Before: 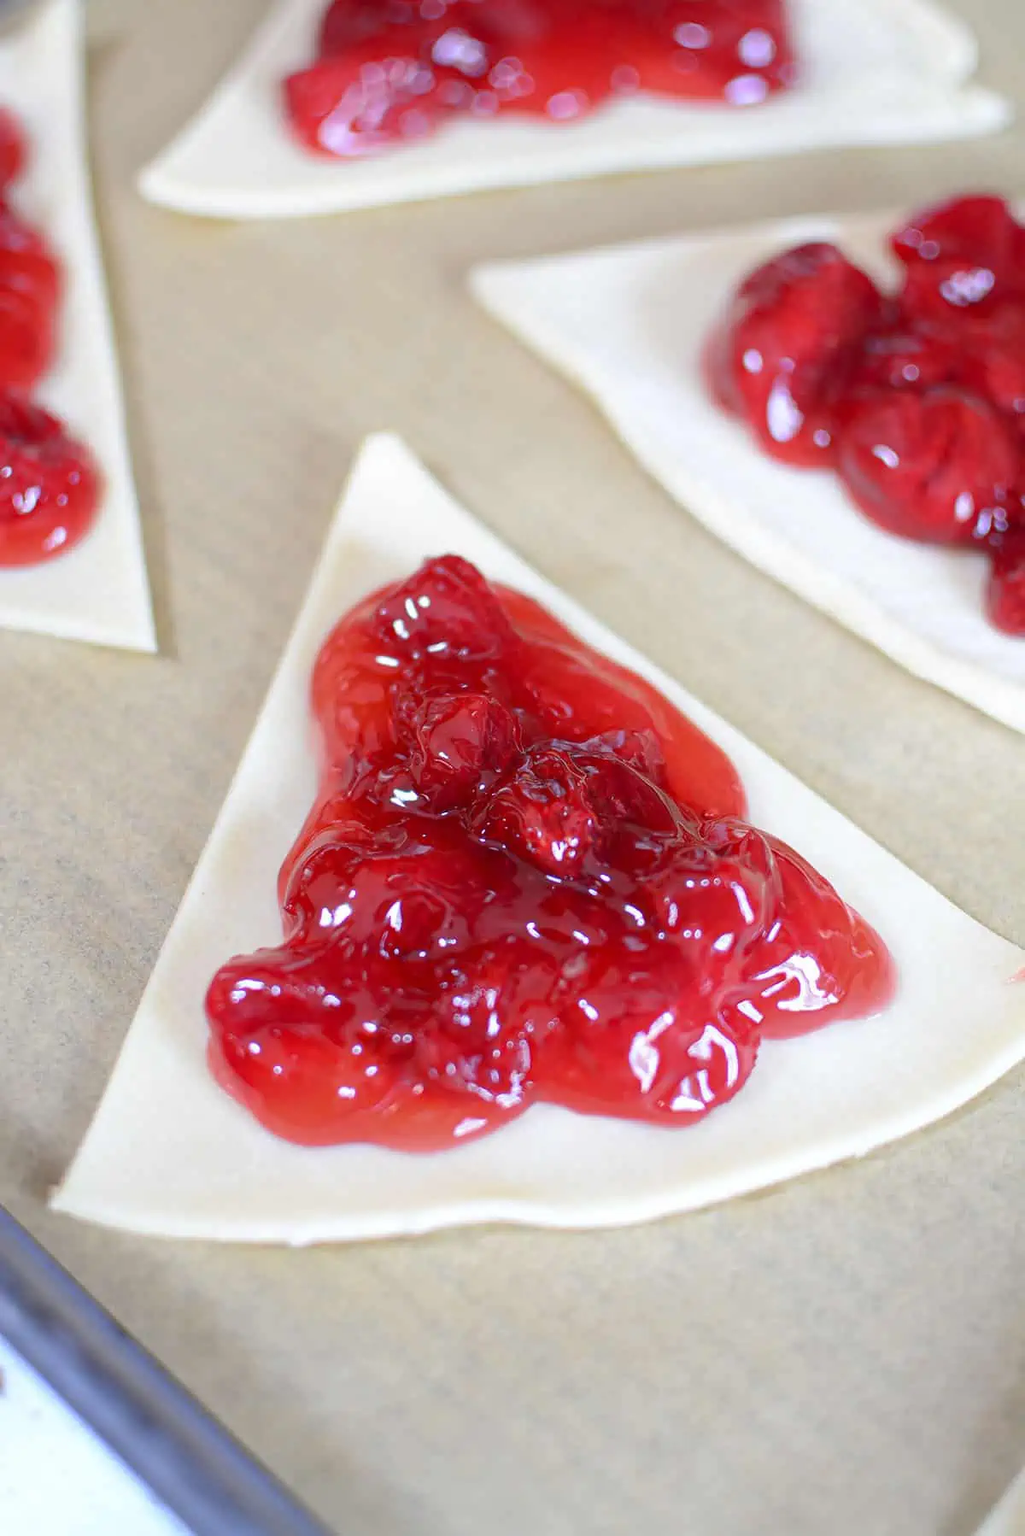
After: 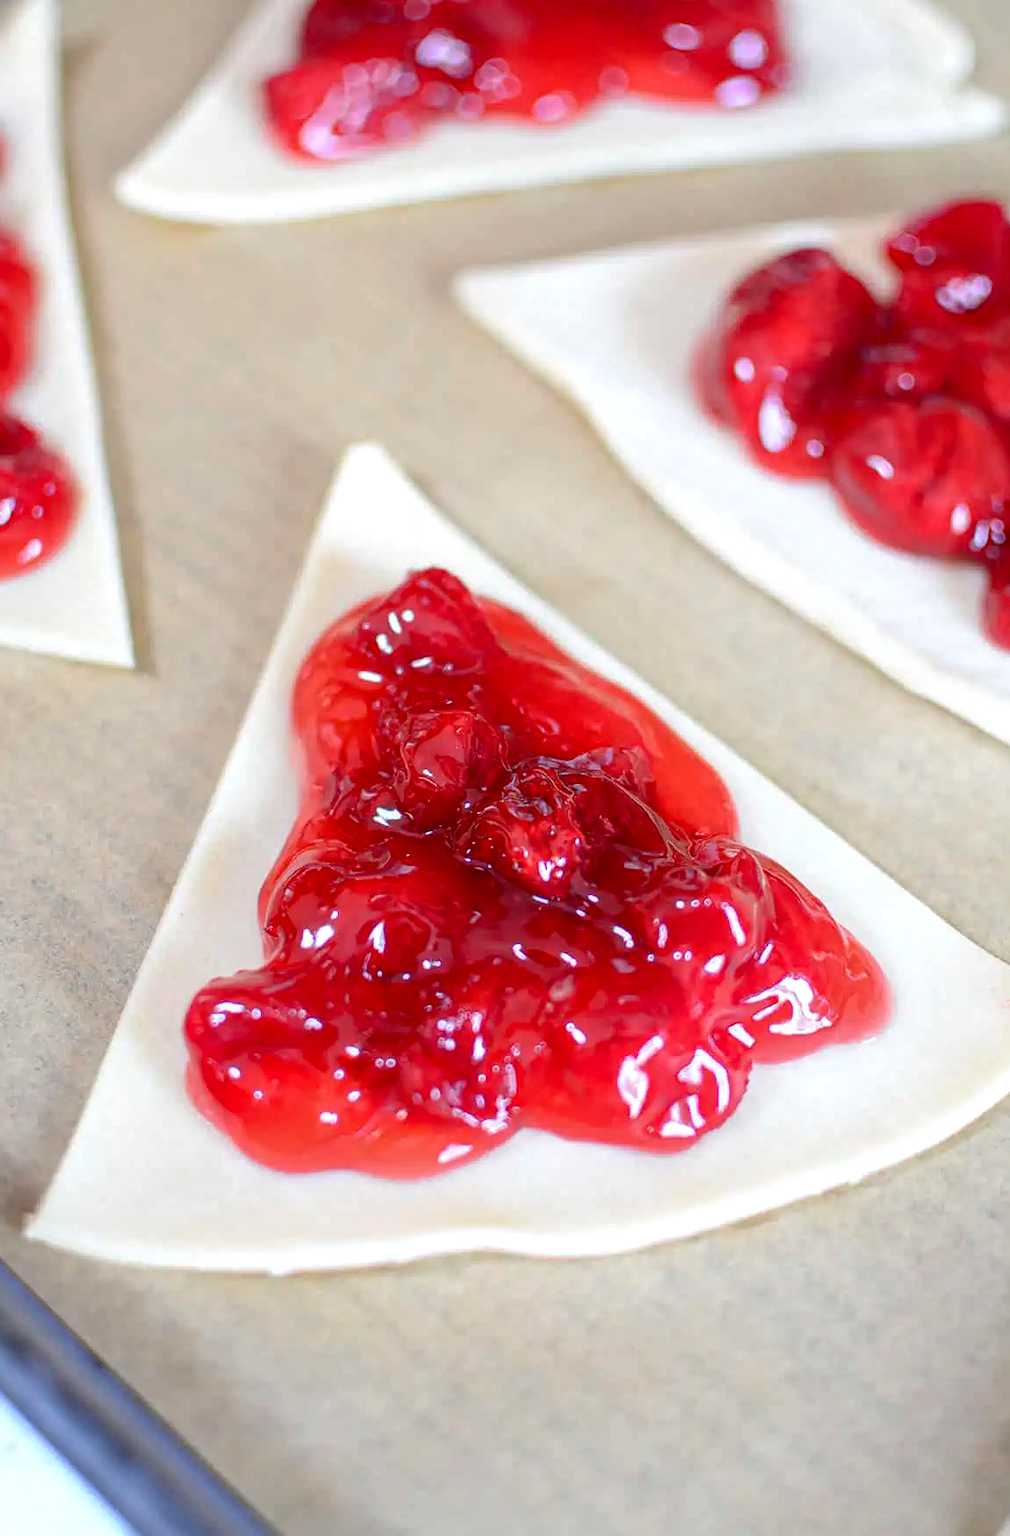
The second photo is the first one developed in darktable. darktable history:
crop and rotate: left 2.536%, right 1.107%, bottom 2.246%
base curve: exposure shift 0, preserve colors none
local contrast: detail 130%
